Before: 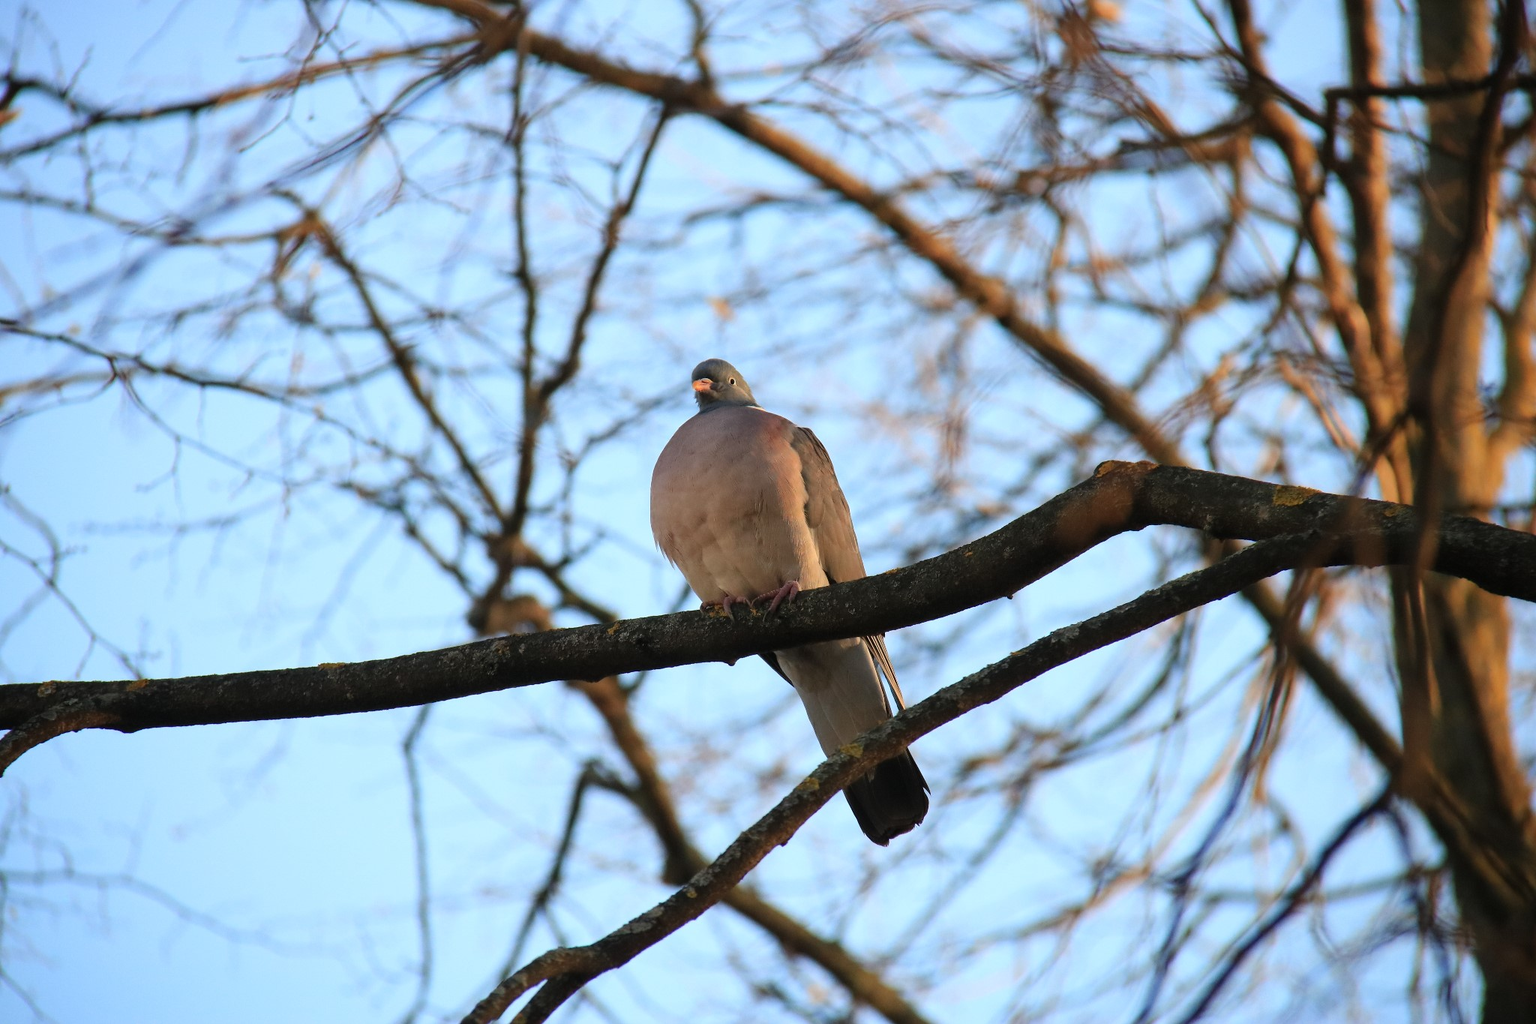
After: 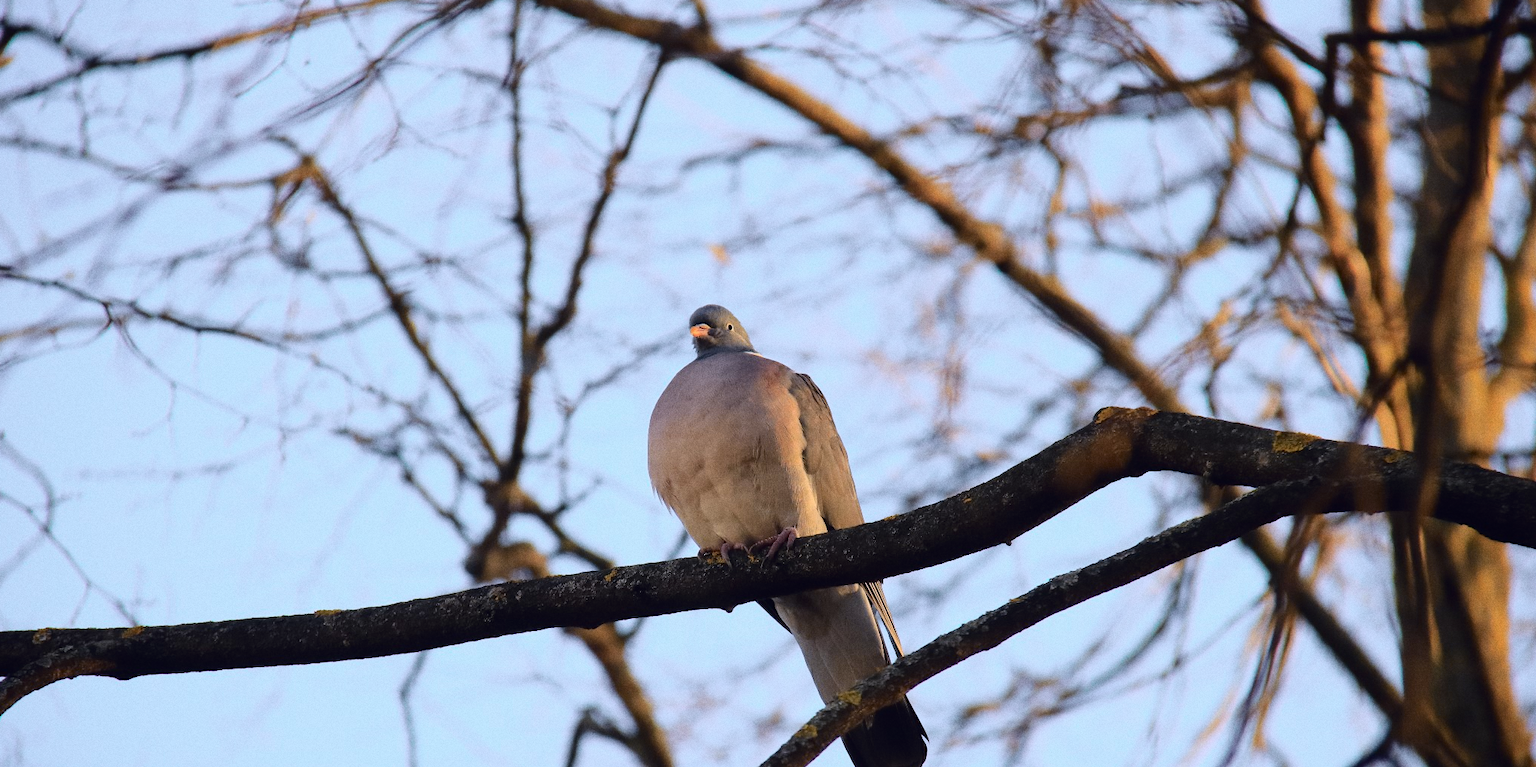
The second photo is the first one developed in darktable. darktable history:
grain: coarseness 0.09 ISO
crop: left 0.387%, top 5.469%, bottom 19.809%
tone curve: curves: ch0 [(0.003, 0.003) (0.104, 0.069) (0.236, 0.218) (0.401, 0.443) (0.495, 0.55) (0.625, 0.67) (0.819, 0.841) (0.96, 0.899)]; ch1 [(0, 0) (0.161, 0.092) (0.37, 0.302) (0.424, 0.402) (0.45, 0.466) (0.495, 0.506) (0.573, 0.571) (0.638, 0.641) (0.751, 0.741) (1, 1)]; ch2 [(0, 0) (0.352, 0.403) (0.466, 0.443) (0.524, 0.501) (0.56, 0.556) (1, 1)], color space Lab, independent channels, preserve colors none
